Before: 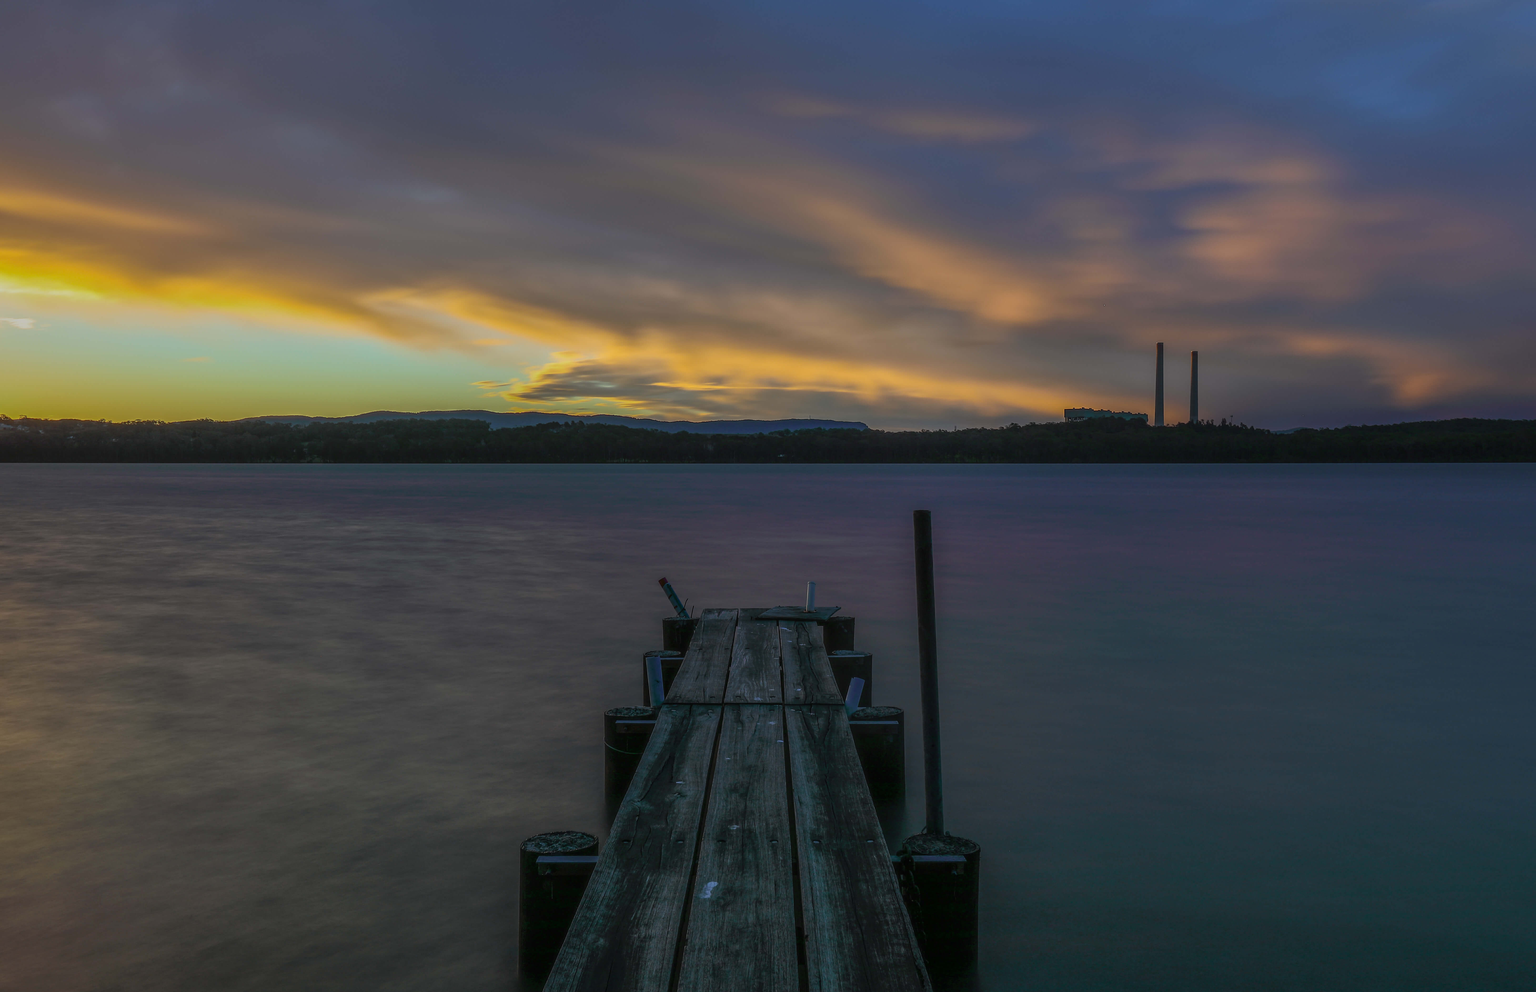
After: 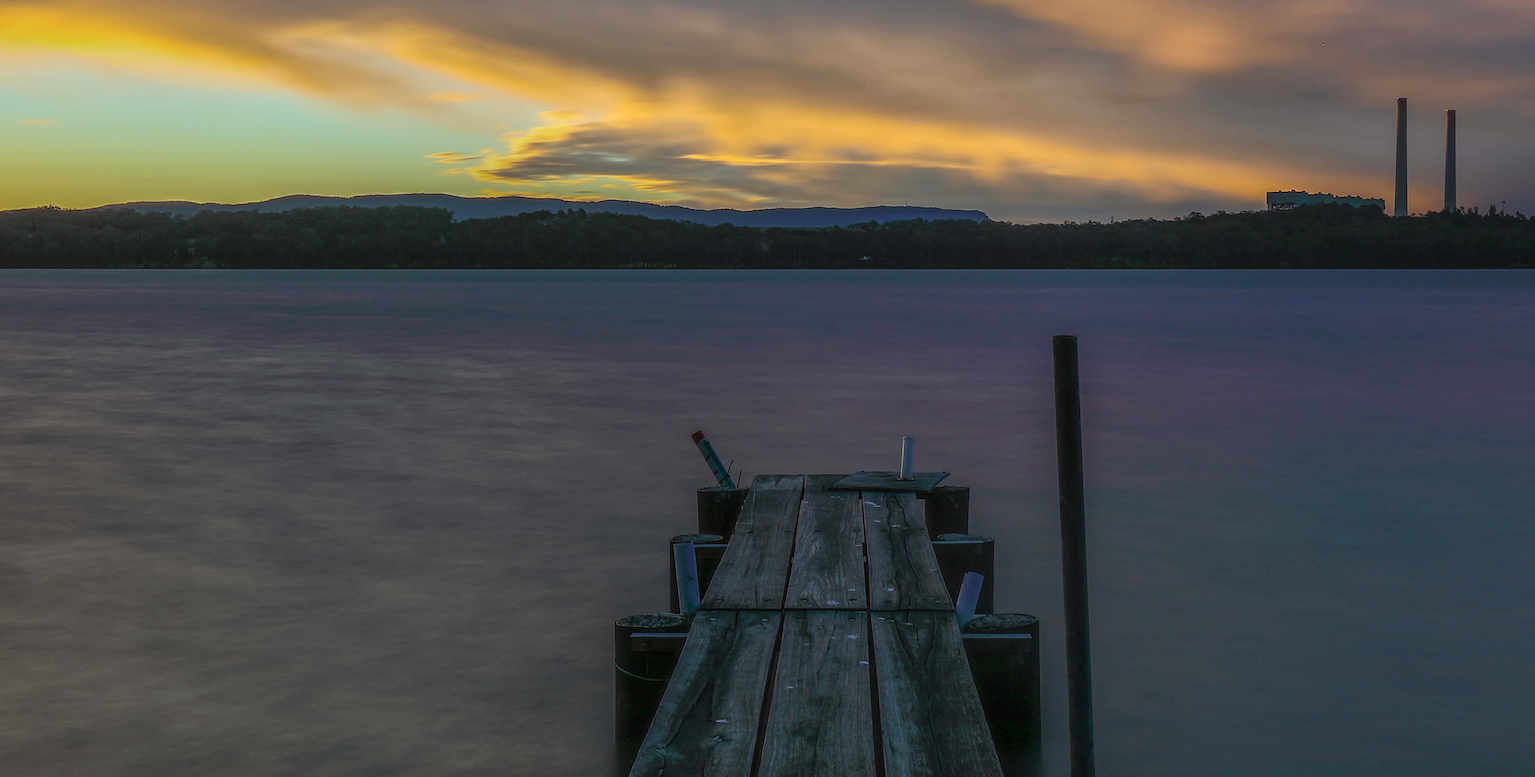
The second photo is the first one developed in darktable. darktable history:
crop: left 11.123%, top 27.61%, right 18.3%, bottom 17.034%
exposure: exposure 0.3 EV, compensate highlight preservation false
